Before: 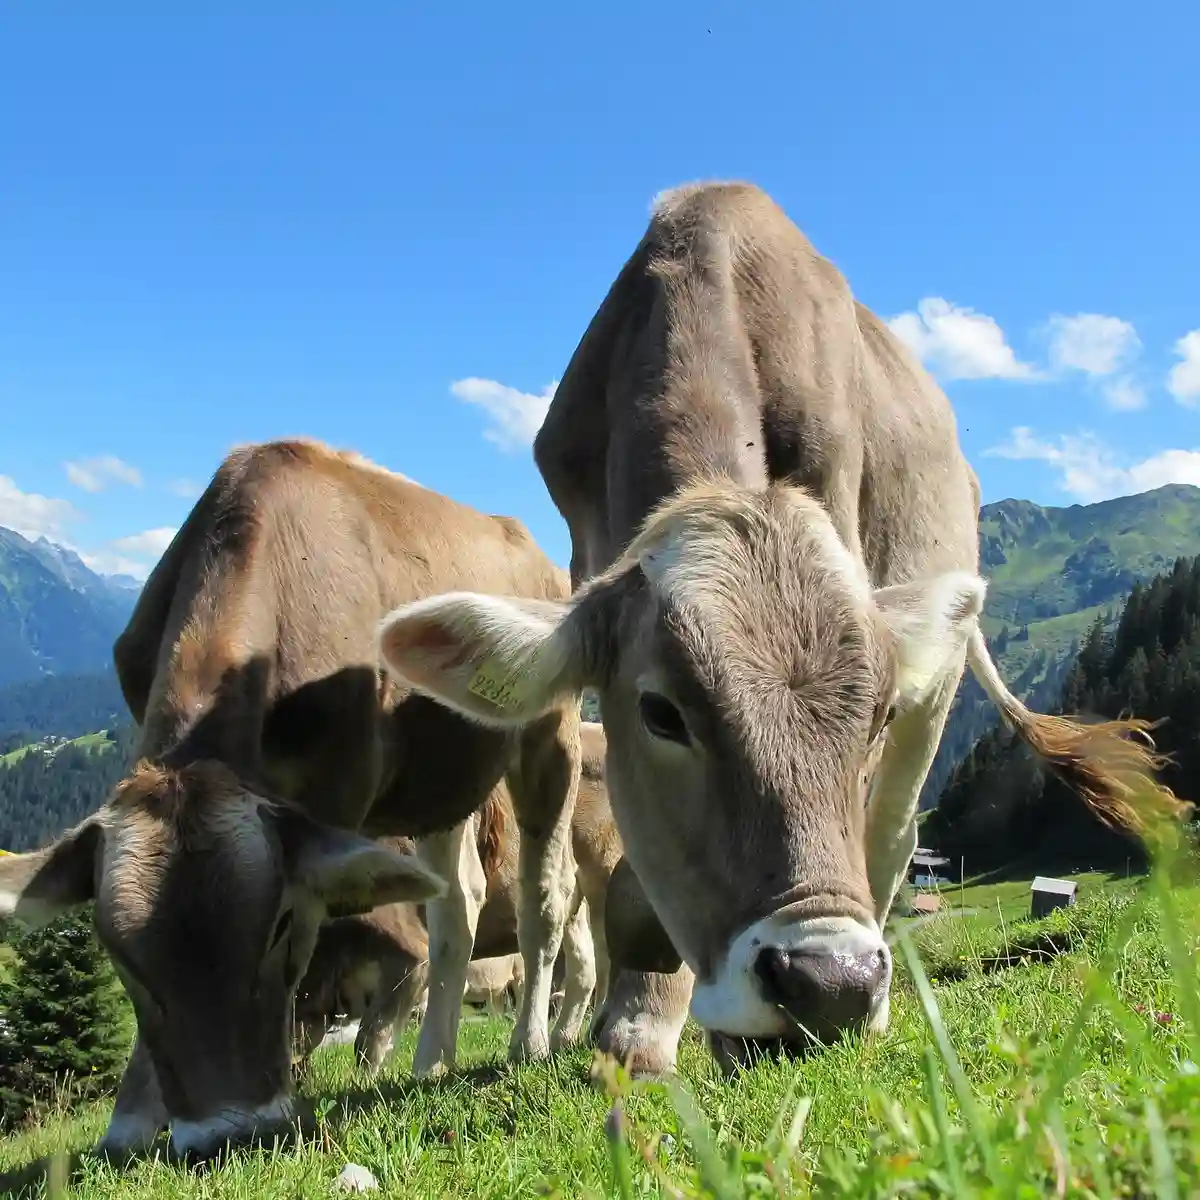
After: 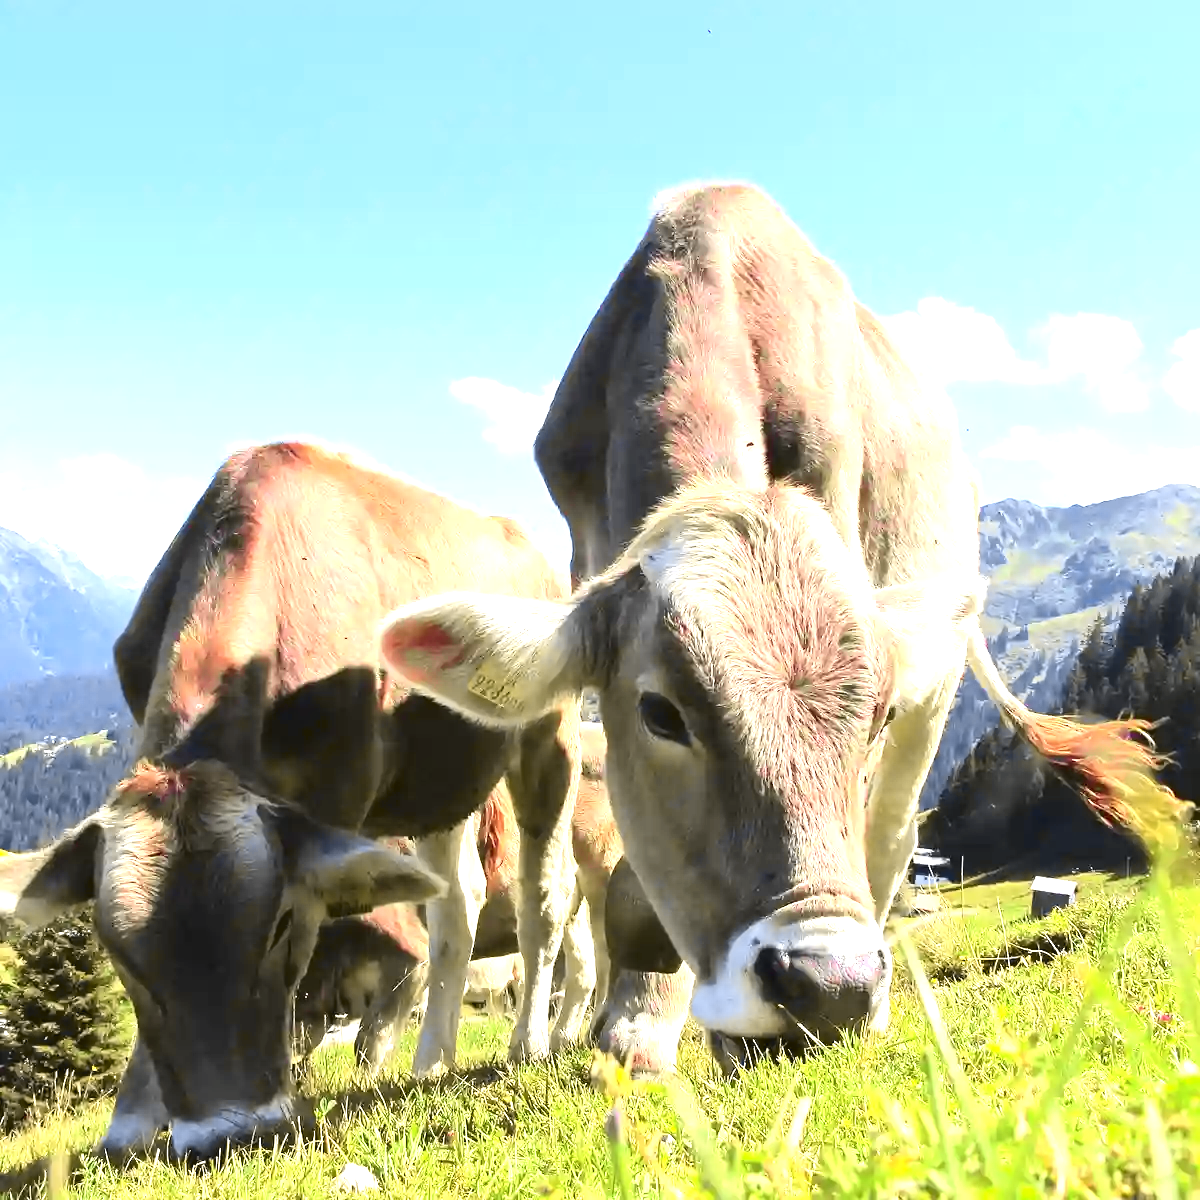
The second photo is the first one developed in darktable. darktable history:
exposure: black level correction 0, exposure 1.388 EV, compensate exposure bias true, compensate highlight preservation false
tone curve: curves: ch0 [(0, 0.036) (0.119, 0.115) (0.466, 0.498) (0.715, 0.767) (0.817, 0.865) (1, 0.998)]; ch1 [(0, 0) (0.377, 0.424) (0.442, 0.491) (0.487, 0.498) (0.514, 0.512) (0.536, 0.577) (0.66, 0.724) (1, 1)]; ch2 [(0, 0) (0.38, 0.405) (0.463, 0.443) (0.492, 0.486) (0.526, 0.541) (0.578, 0.598) (1, 1)], color space Lab, independent channels, preserve colors none
